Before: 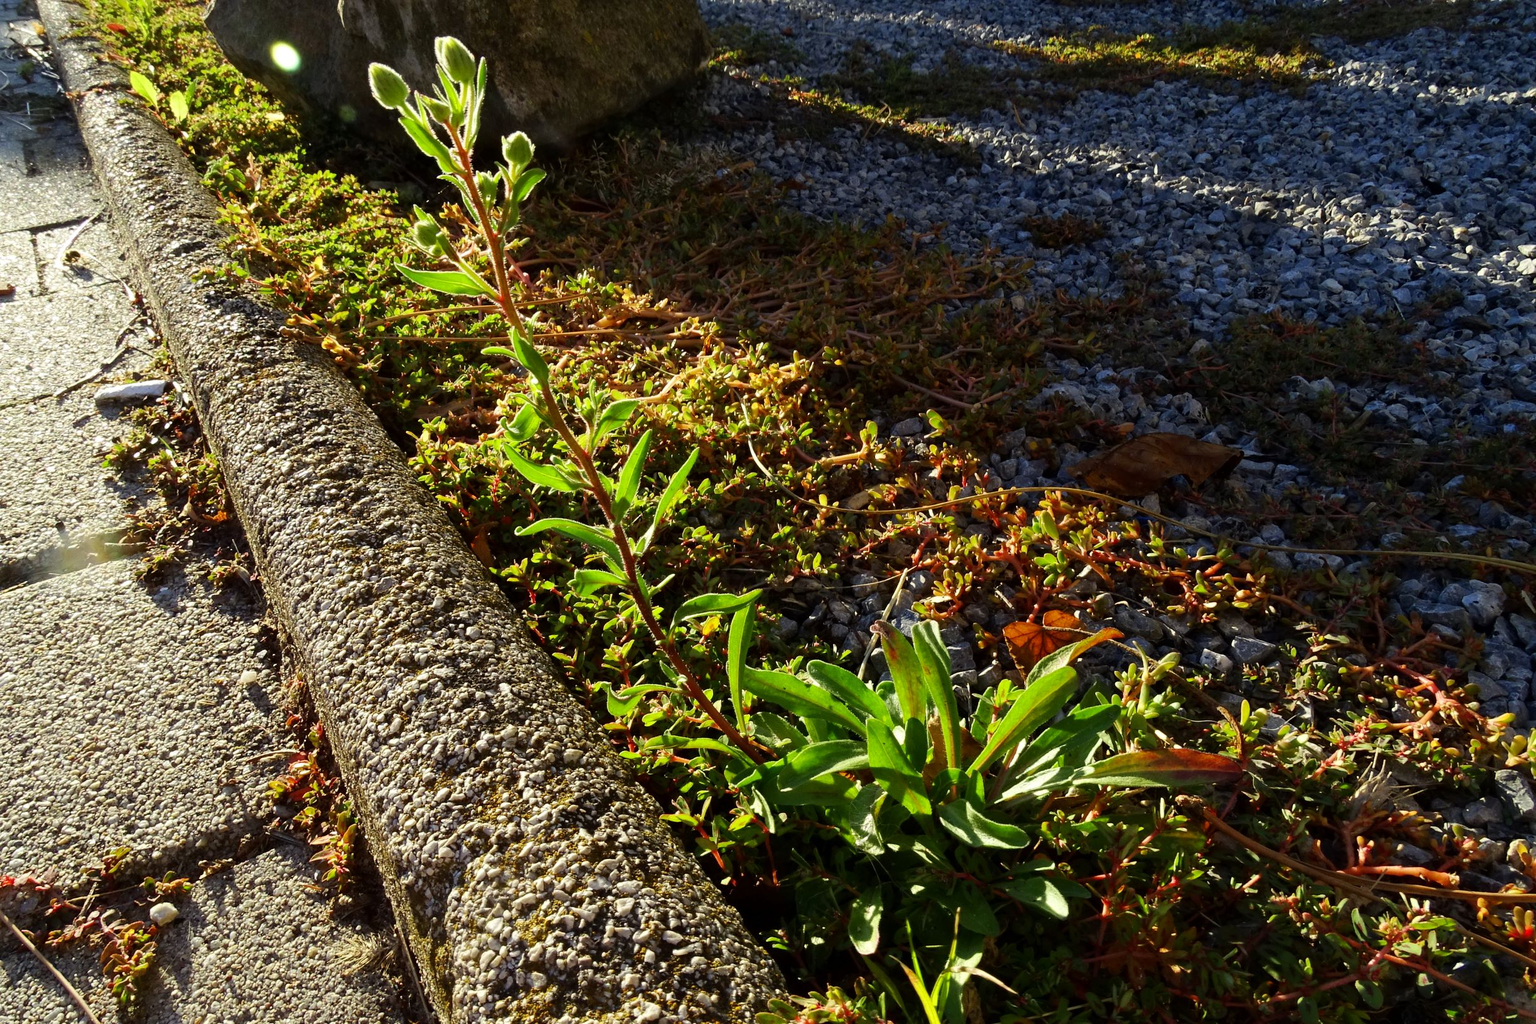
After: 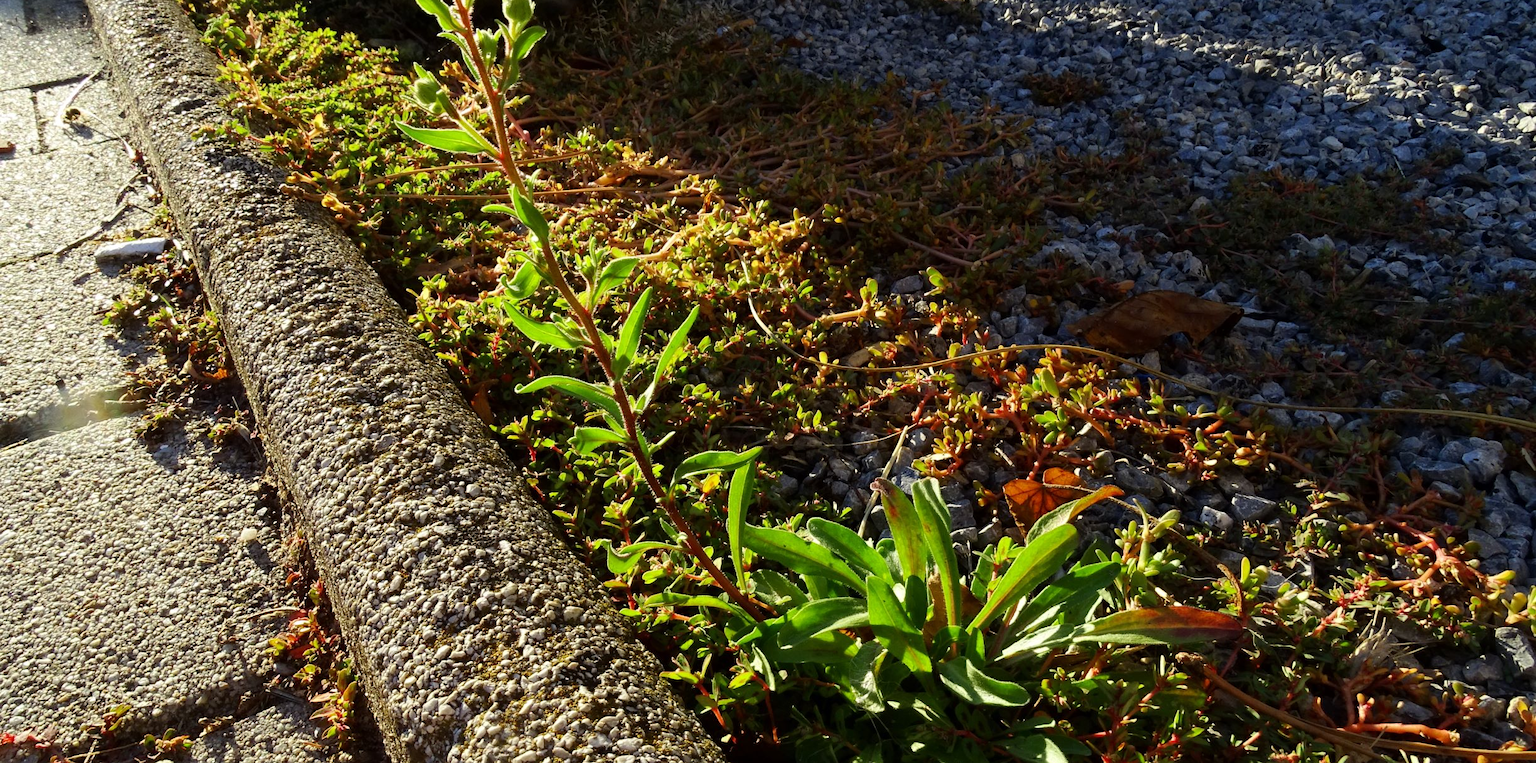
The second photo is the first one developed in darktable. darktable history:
crop: top 13.922%, bottom 11.424%
